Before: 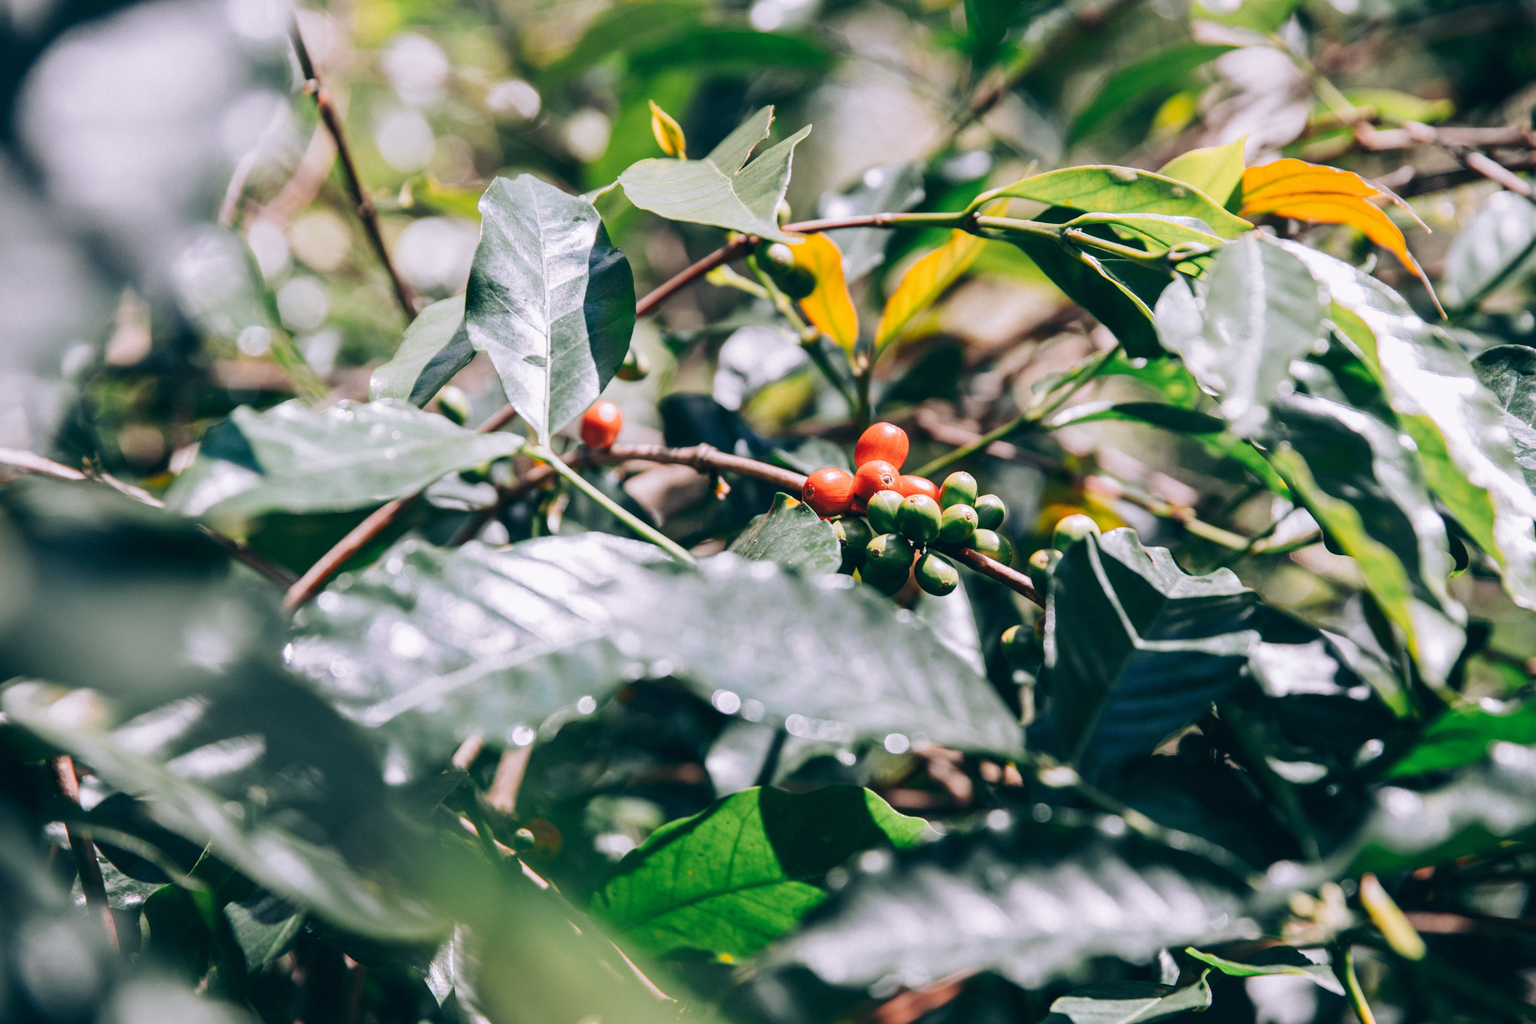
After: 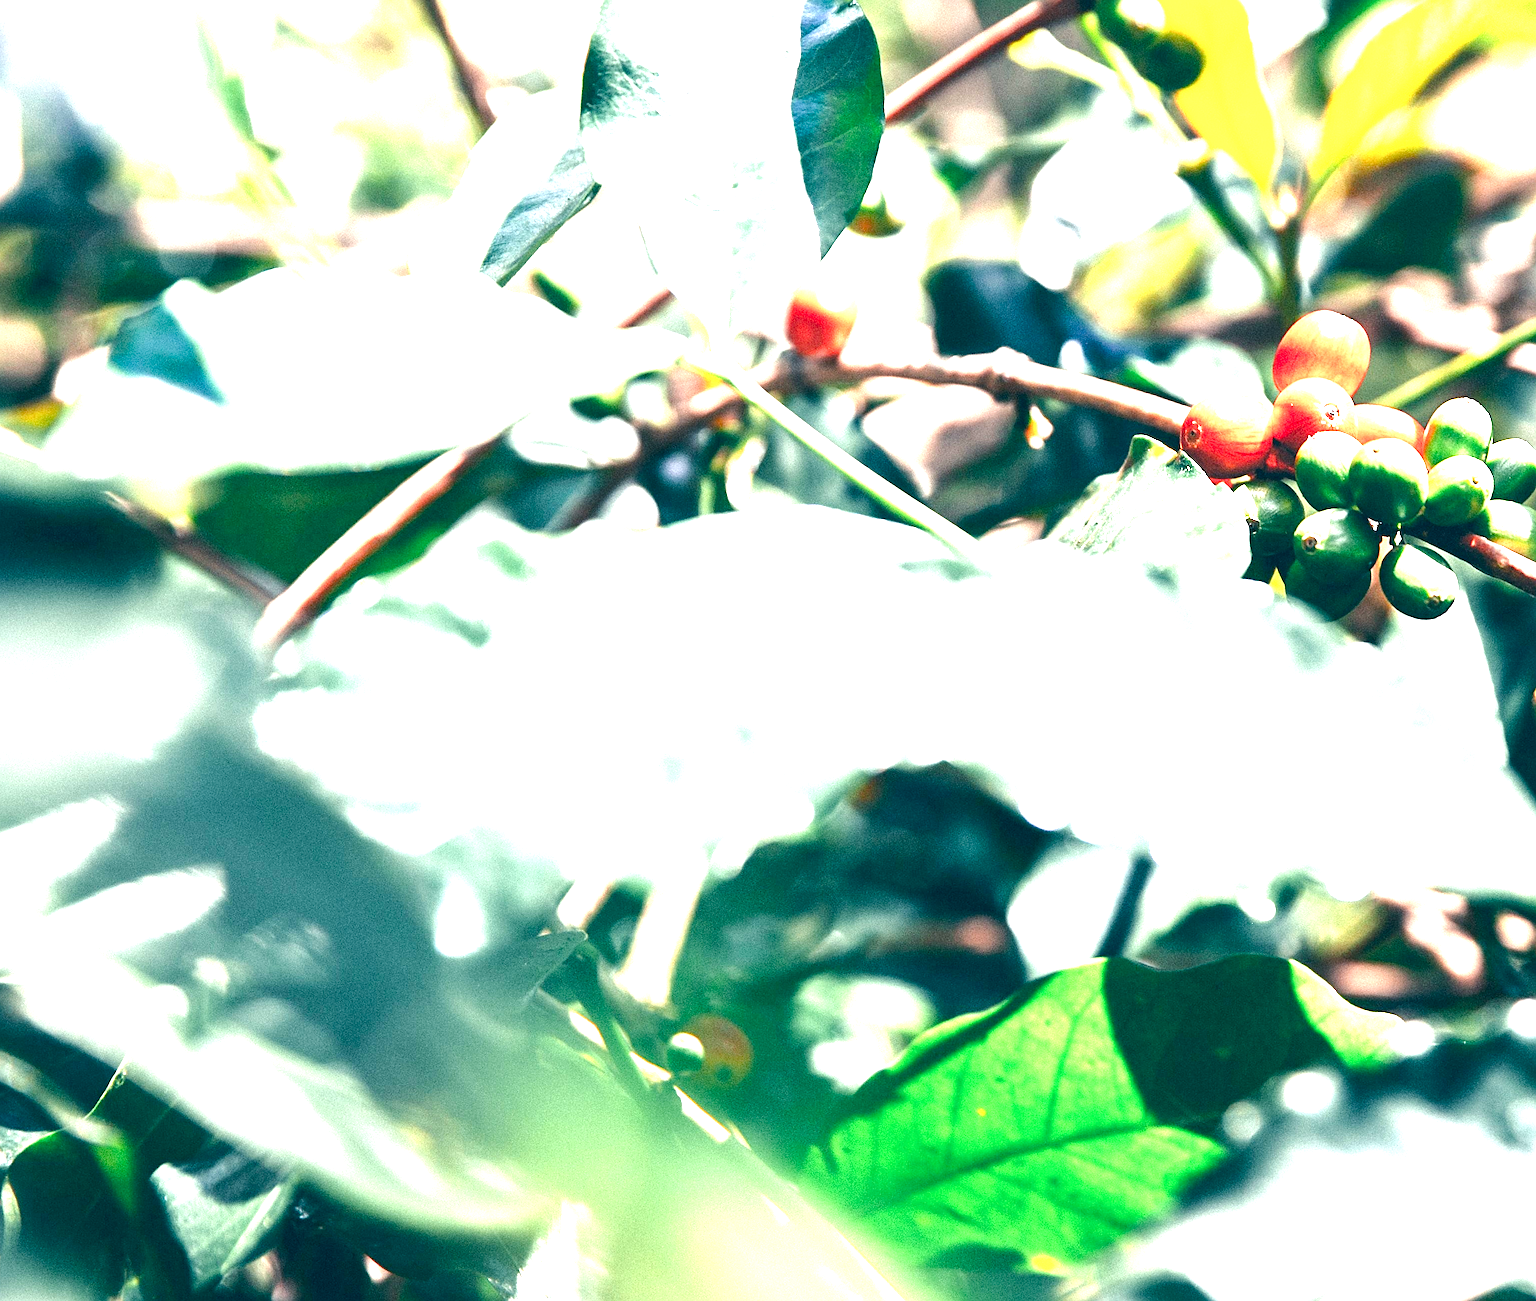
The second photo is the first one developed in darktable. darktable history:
exposure: black level correction 0, exposure 2.095 EV, compensate highlight preservation false
sharpen: amount 0.6
color balance rgb: shadows lift › luminance -20.276%, perceptual saturation grading › global saturation 20%, perceptual saturation grading › highlights -25.764%, perceptual saturation grading › shadows 24.548%, perceptual brilliance grading › highlights 6.213%, perceptual brilliance grading › mid-tones 16.975%, perceptual brilliance grading › shadows -5.316%
levels: mode automatic, levels [0, 0.352, 0.703]
crop: left 9.048%, top 24.221%, right 34.732%, bottom 4.331%
